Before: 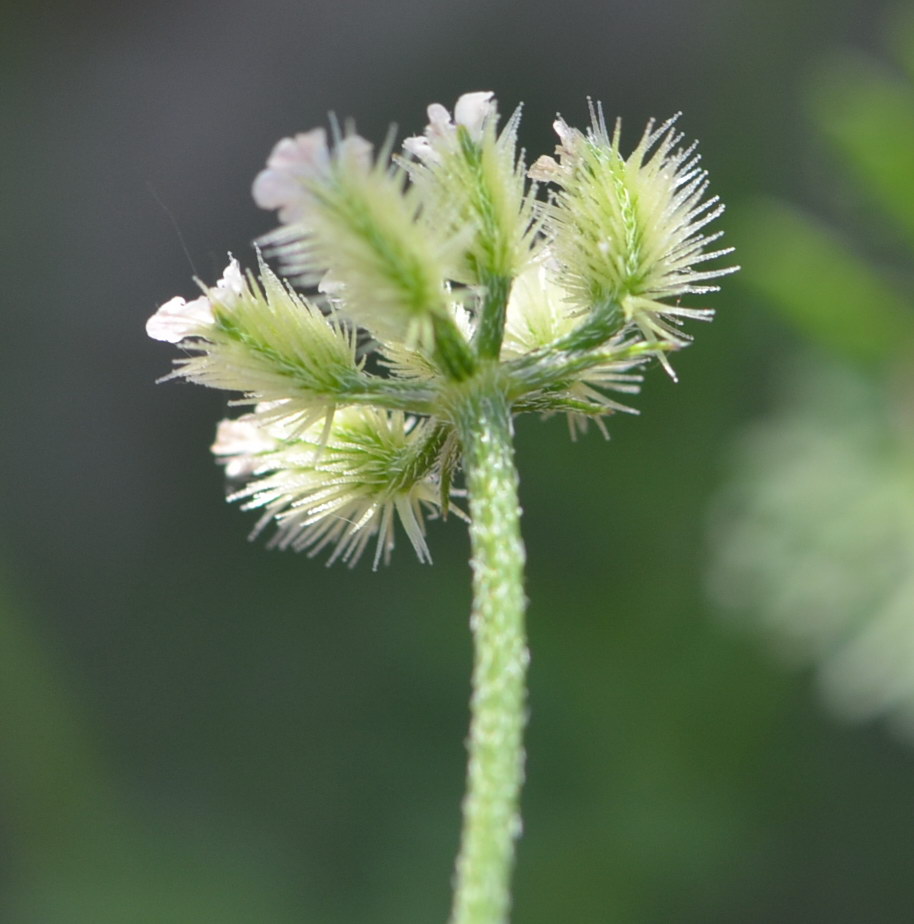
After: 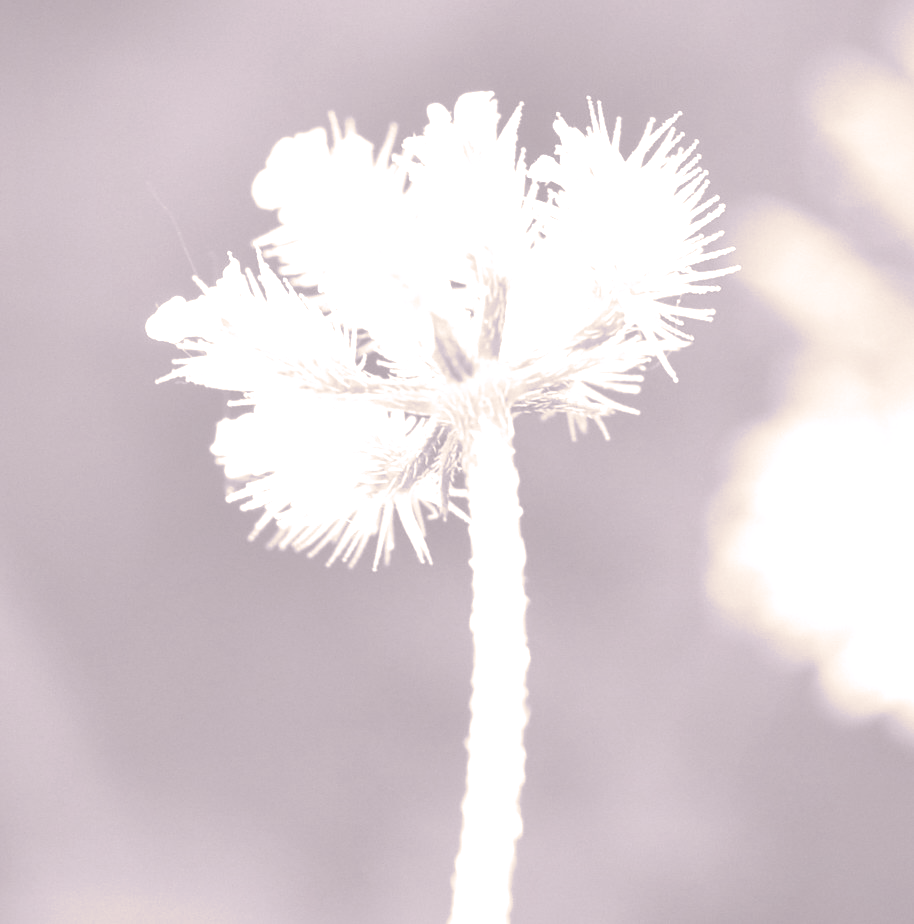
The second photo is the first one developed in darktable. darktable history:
color correction: highlights a* 12.23, highlights b* 5.41
tone equalizer: on, module defaults
rotate and perspective: automatic cropping off
colorize: hue 25.2°, saturation 83%, source mix 82%, lightness 79%, version 1
split-toning: shadows › hue 43.2°, shadows › saturation 0, highlights › hue 50.4°, highlights › saturation 1
contrast brightness saturation: contrast 0.1, brightness 0.03, saturation 0.09
